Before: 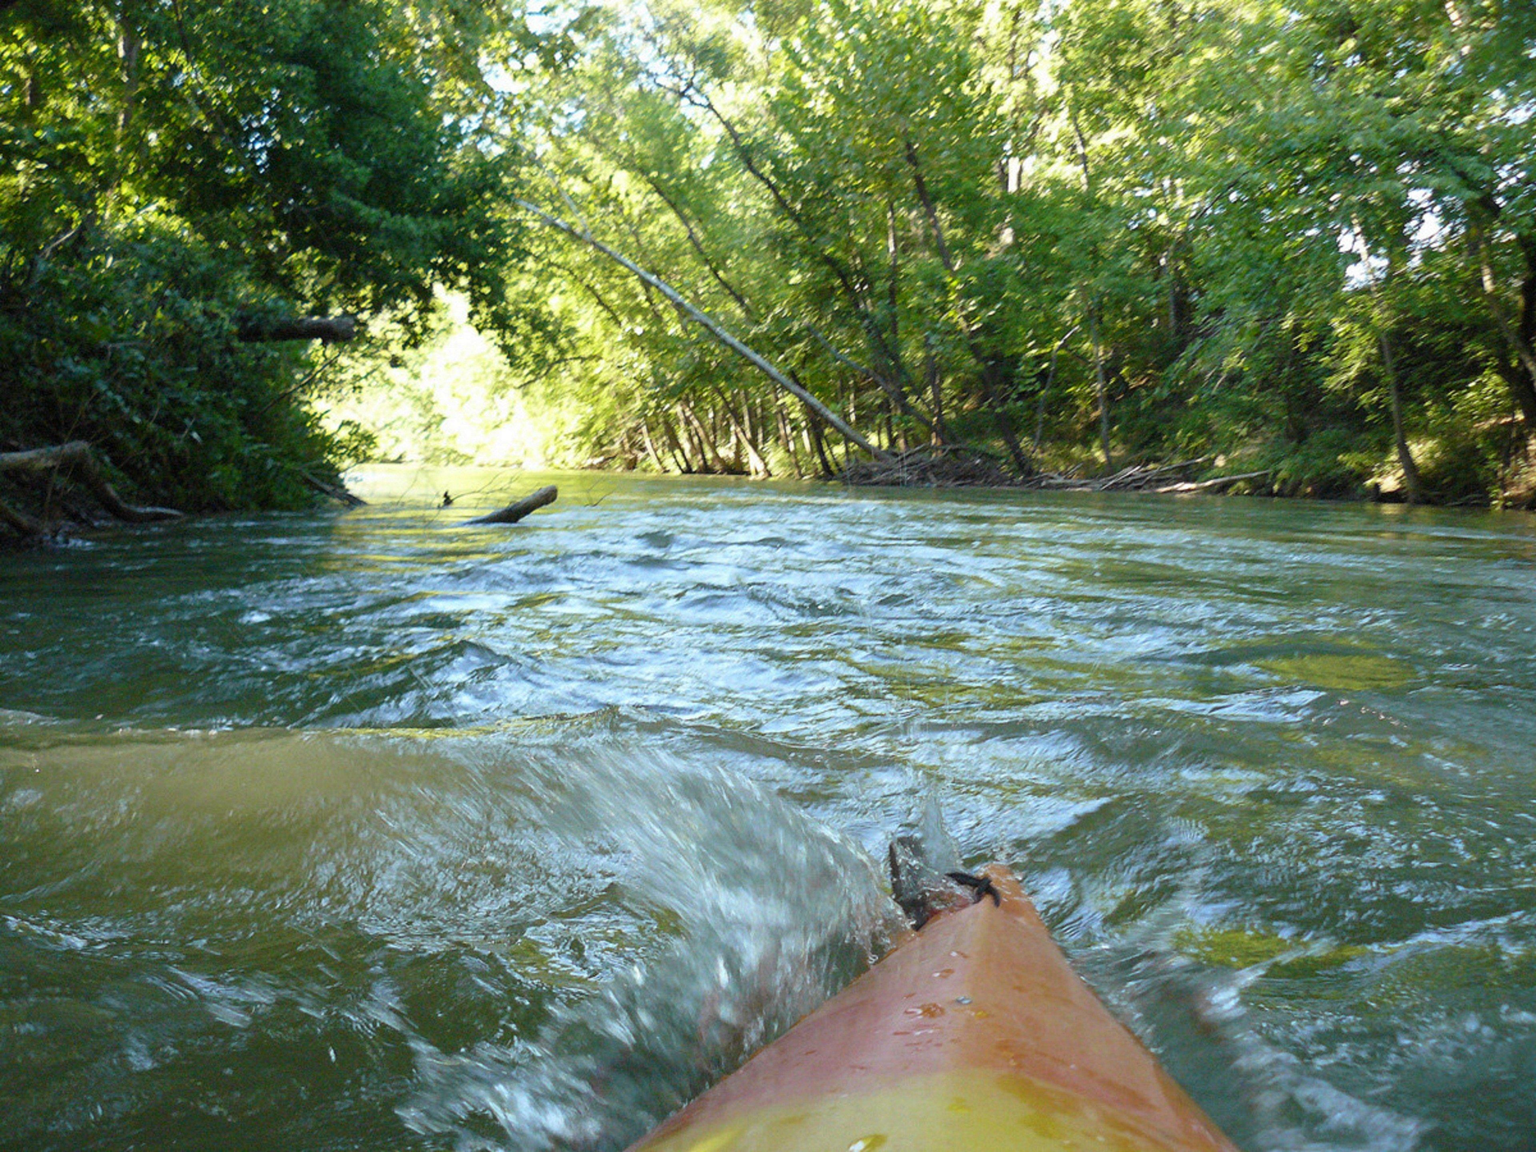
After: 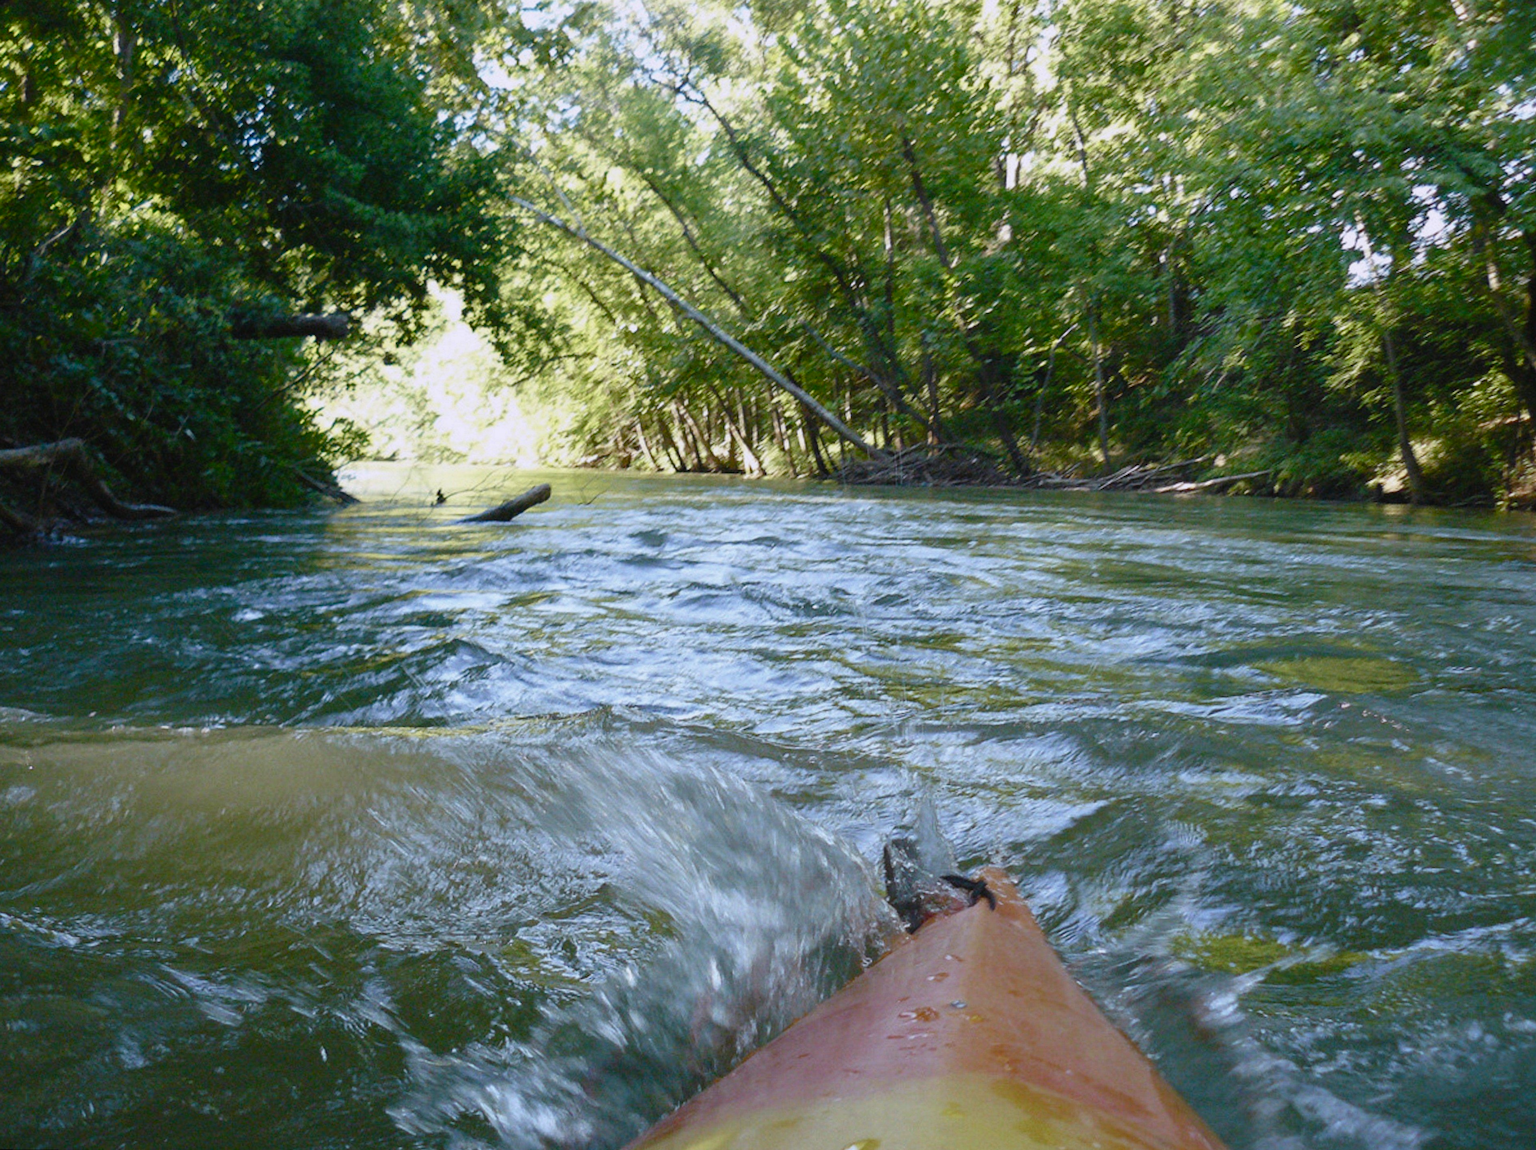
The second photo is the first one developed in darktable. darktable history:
exposure: exposure -0.048 EV, compensate highlight preservation false
rotate and perspective: rotation 0.192°, lens shift (horizontal) -0.015, crop left 0.005, crop right 0.996, crop top 0.006, crop bottom 0.99
white balance: red 1.004, blue 1.096
color balance rgb: shadows lift › luminance -10%, shadows lift › chroma 1%, shadows lift › hue 113°, power › luminance -15%, highlights gain › chroma 0.2%, highlights gain › hue 333°, global offset › luminance 0.5%, perceptual saturation grading › global saturation 20%, perceptual saturation grading › highlights -50%, perceptual saturation grading › shadows 25%, contrast -10%
